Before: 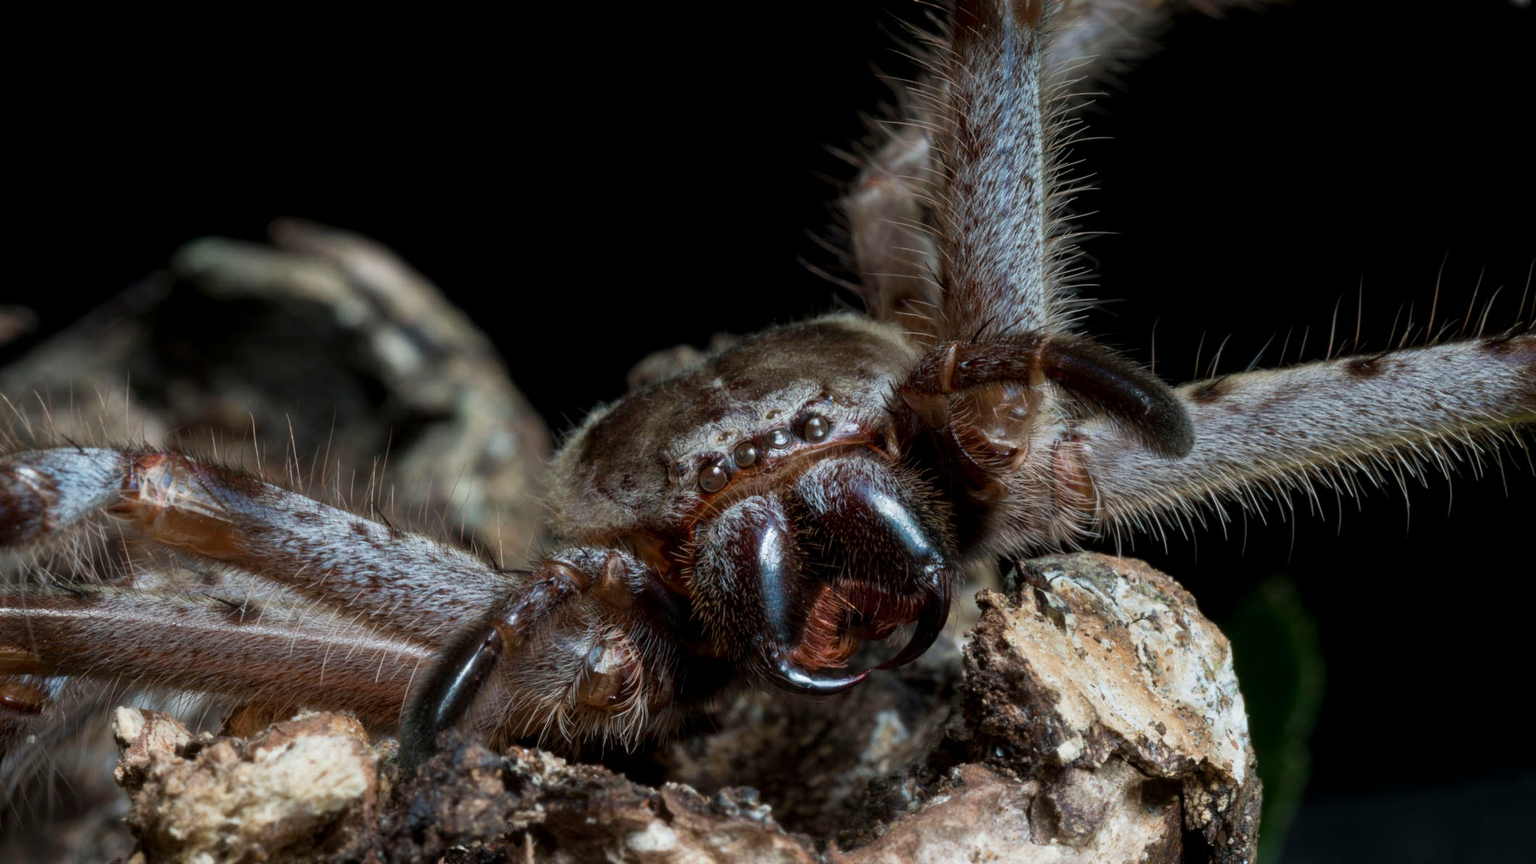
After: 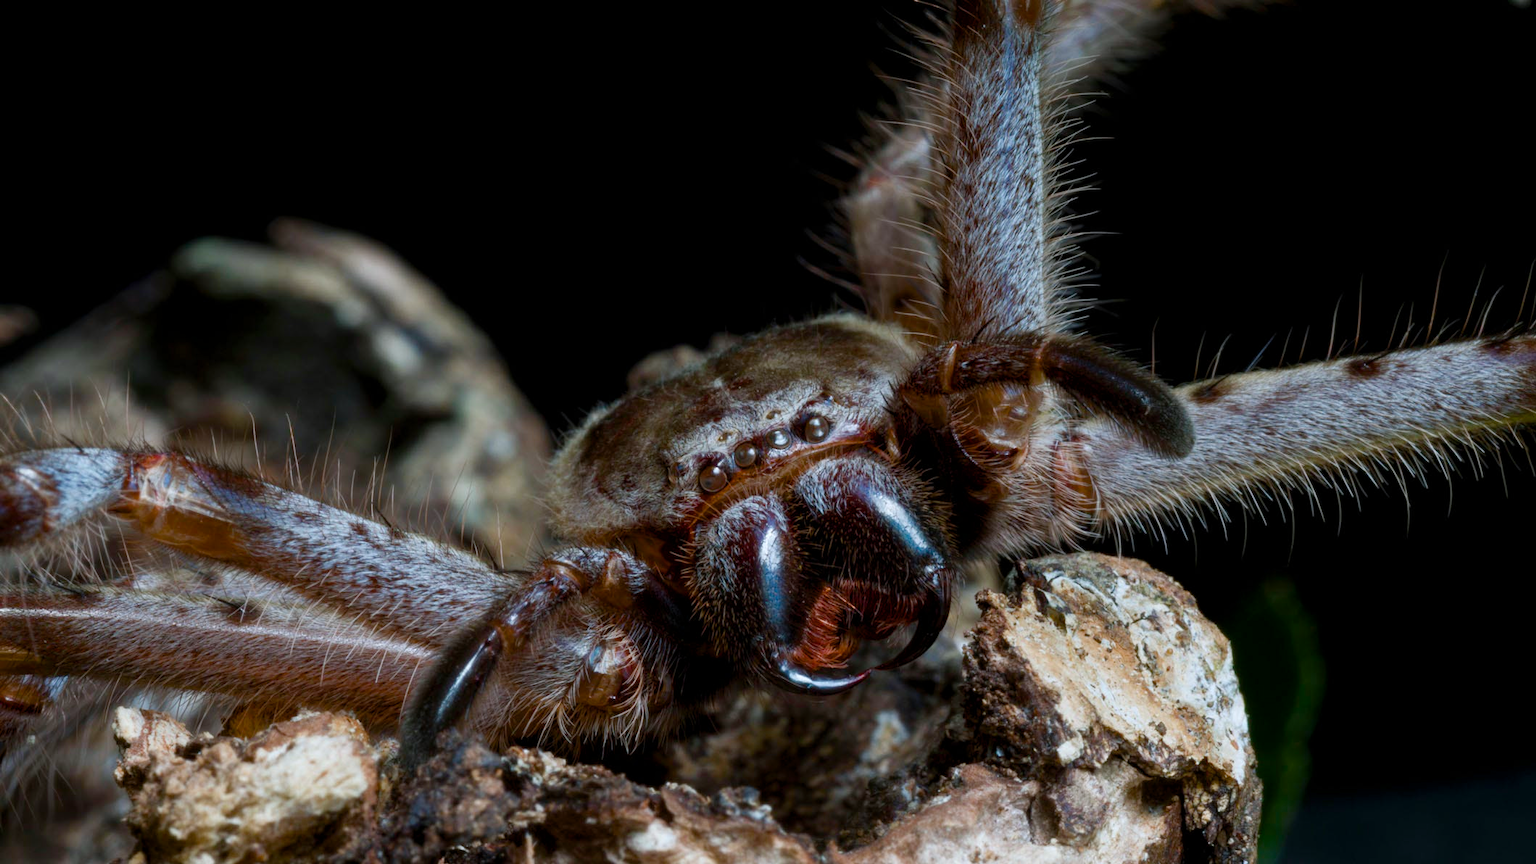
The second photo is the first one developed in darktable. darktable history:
color balance rgb: perceptual saturation grading › global saturation 20%, perceptual saturation grading › highlights -25%, perceptual saturation grading › shadows 50%
tone equalizer: on, module defaults
white balance: red 0.976, blue 1.04
